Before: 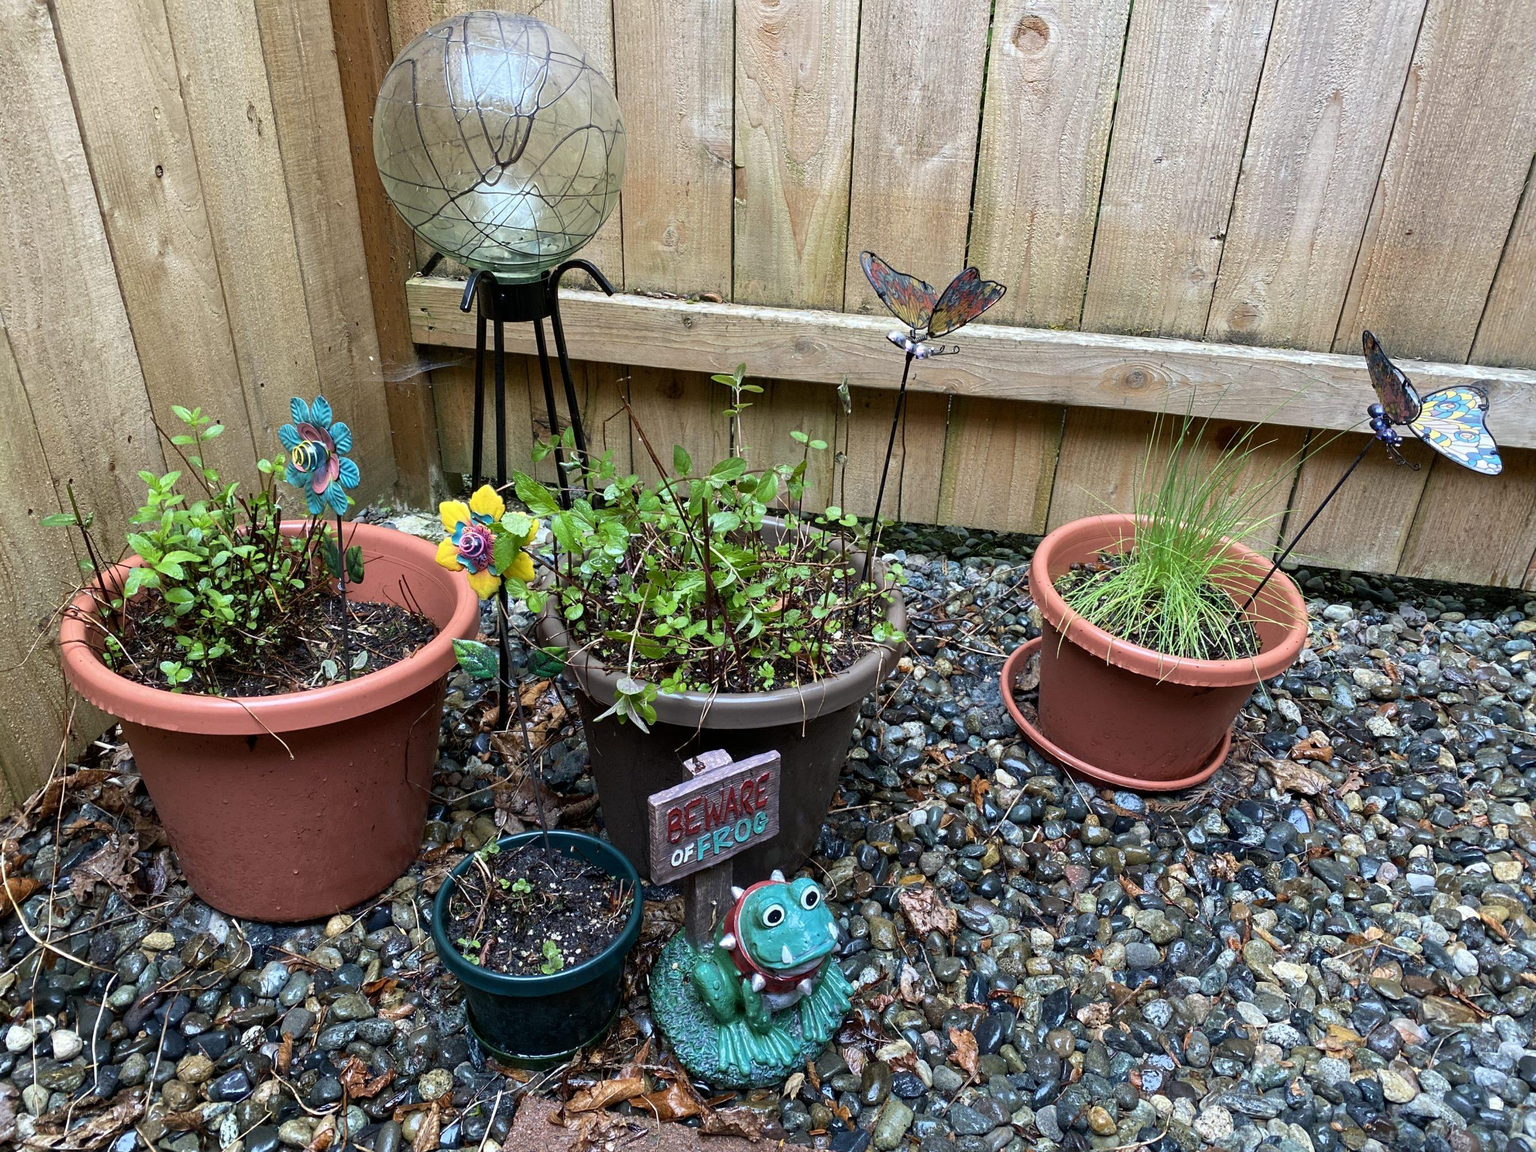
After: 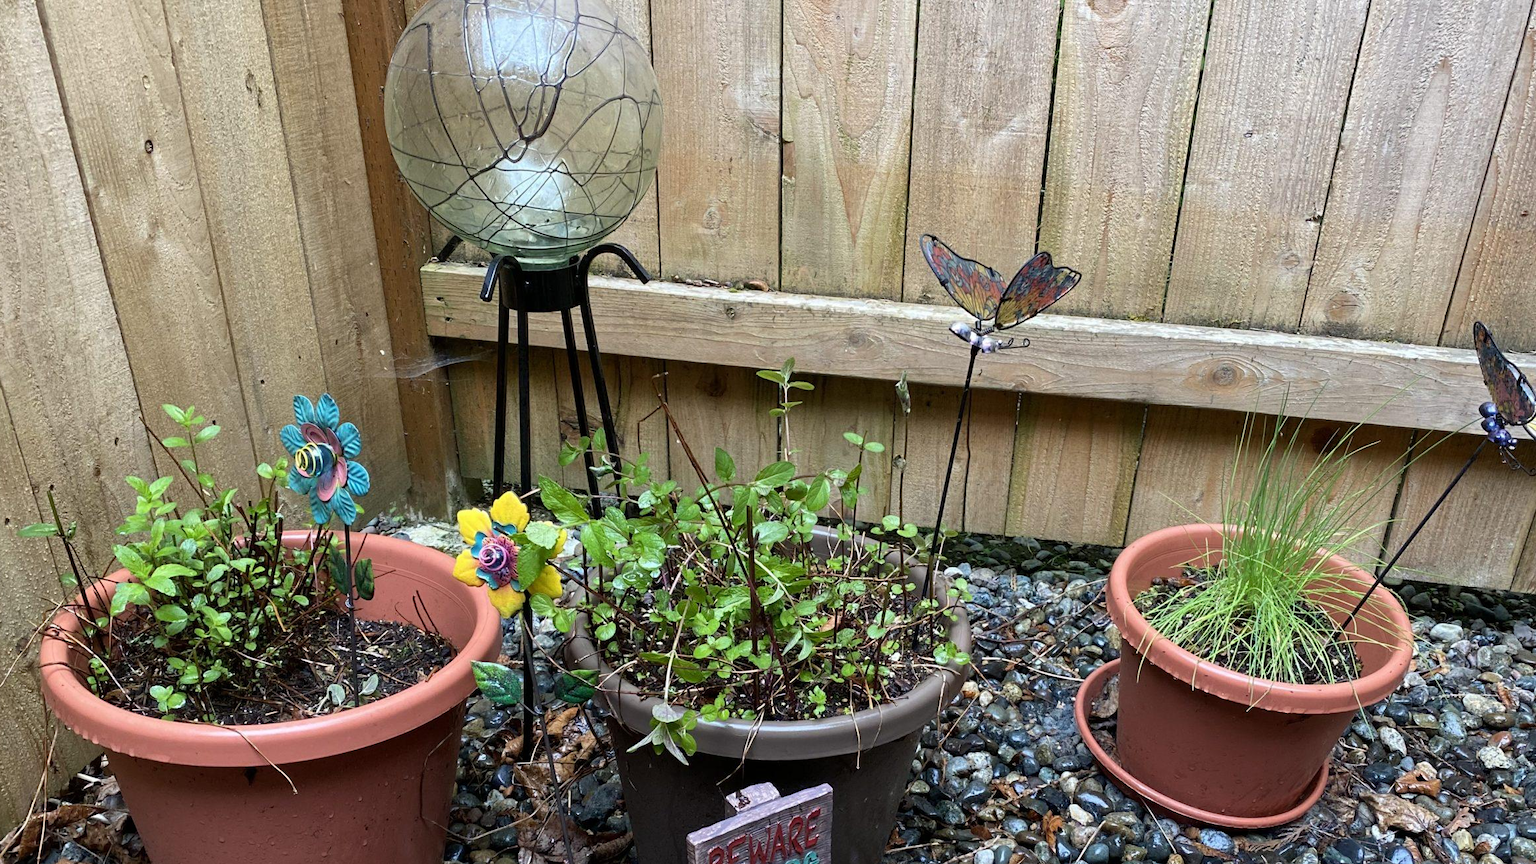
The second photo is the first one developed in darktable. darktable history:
crop: left 1.575%, top 3.358%, right 7.562%, bottom 28.45%
